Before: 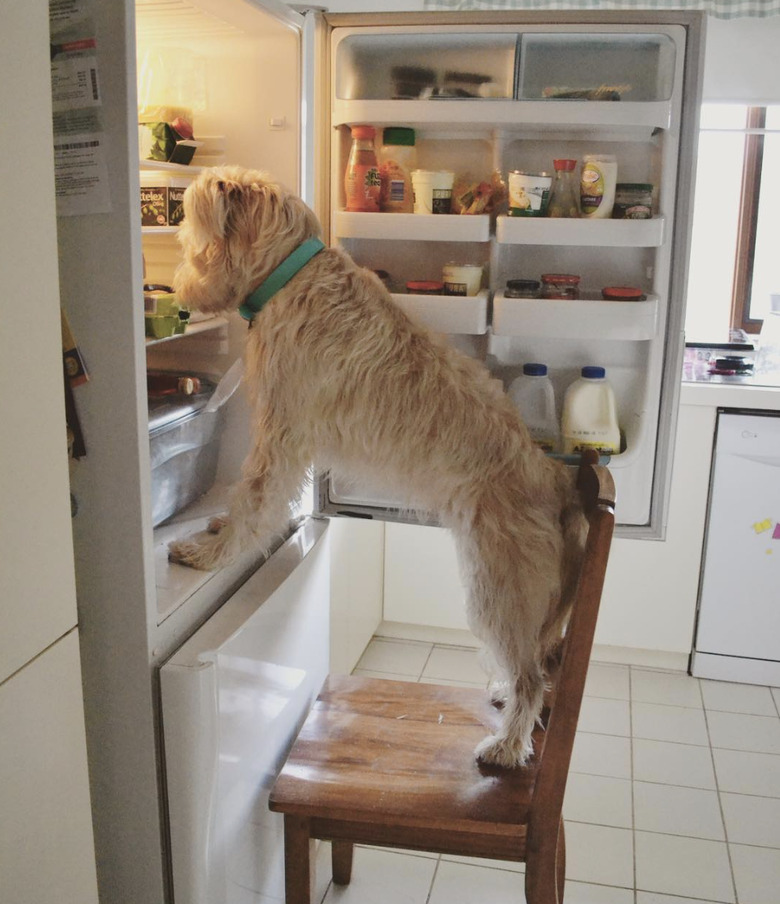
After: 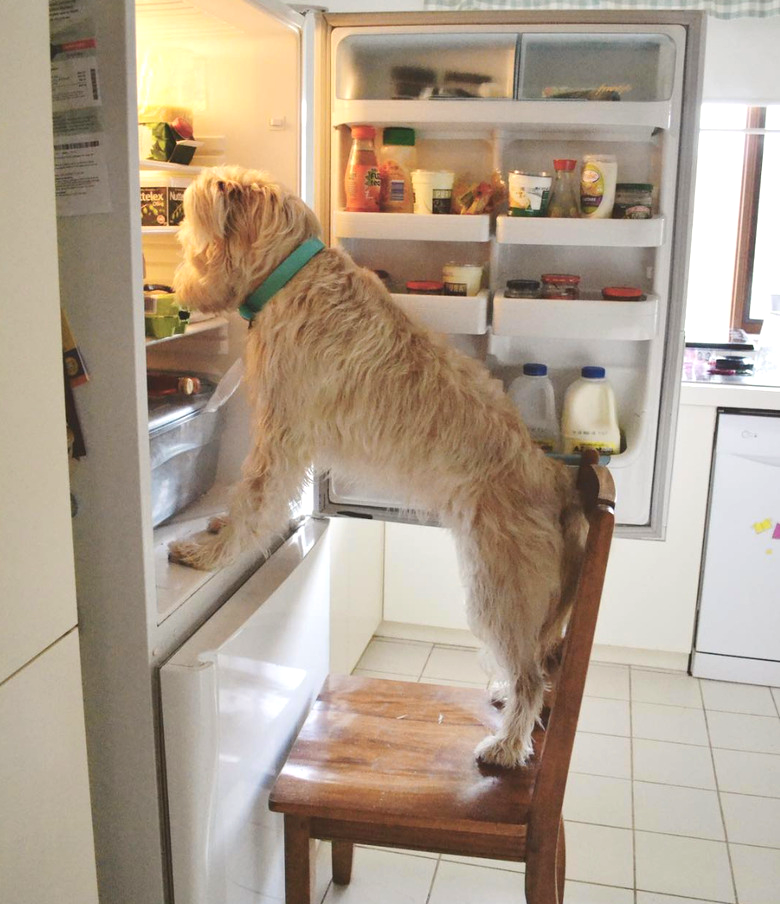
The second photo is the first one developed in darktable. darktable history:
exposure: exposure 0.471 EV, compensate highlight preservation false
contrast brightness saturation: saturation 0.176
